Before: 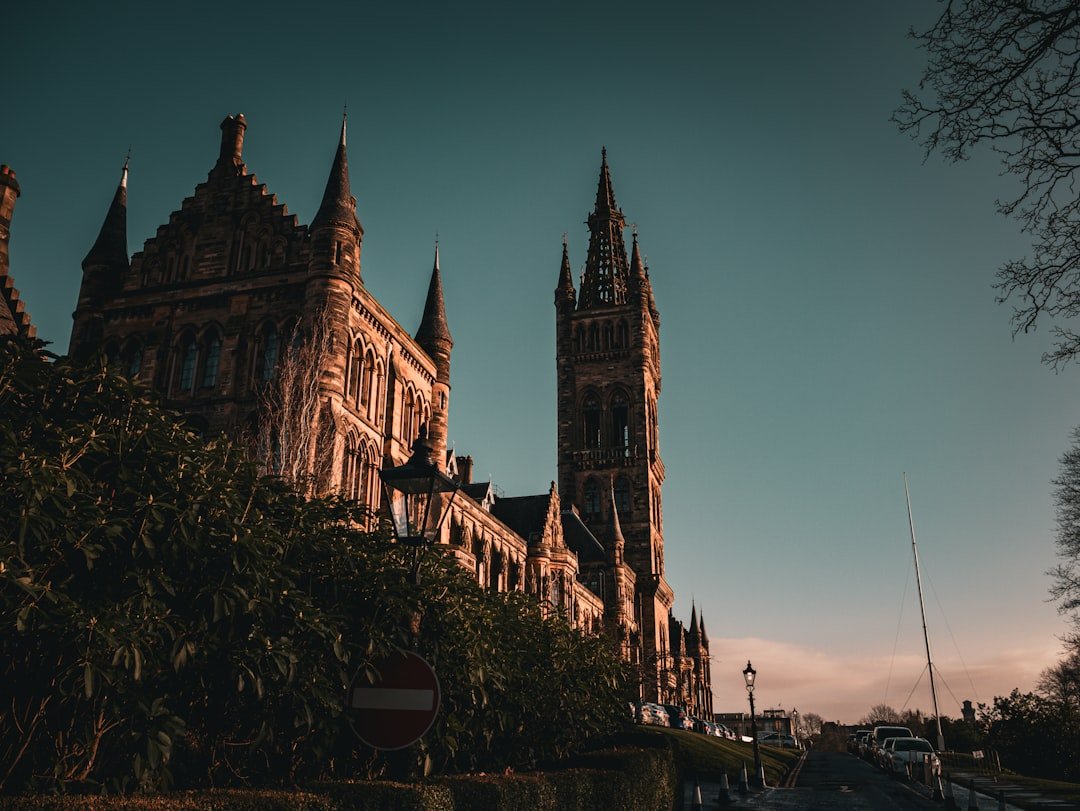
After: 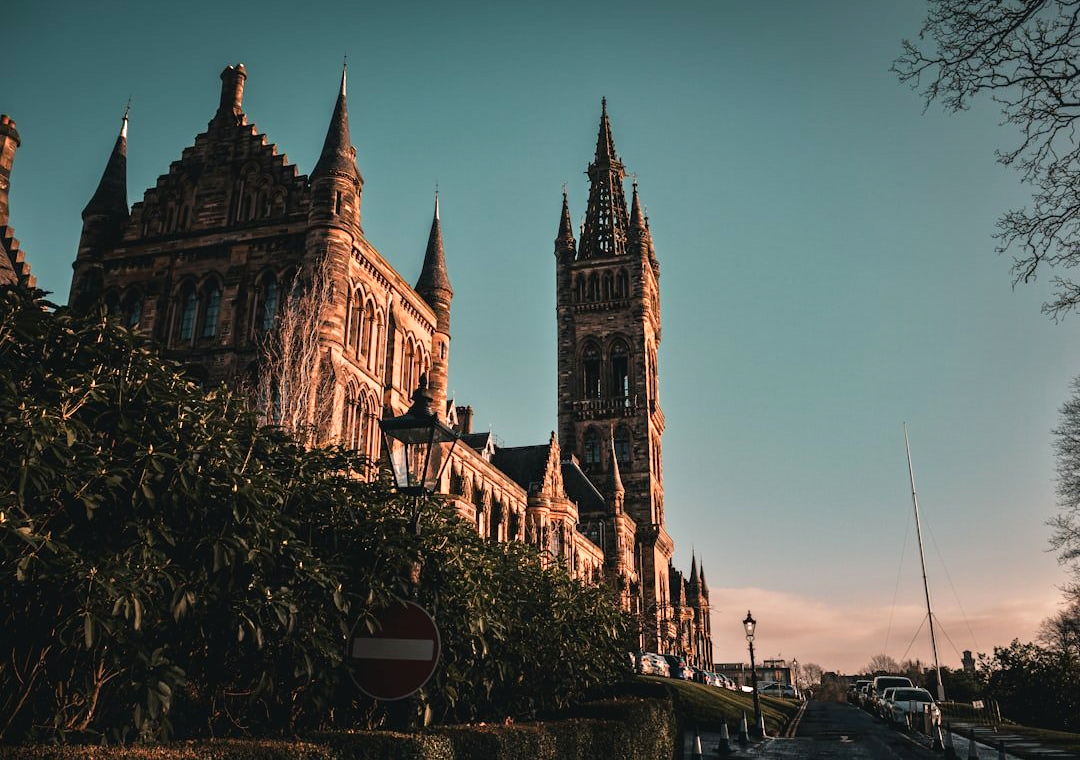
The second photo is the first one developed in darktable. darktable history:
tone equalizer: -7 EV 0.15 EV, -6 EV 0.6 EV, -5 EV 1.15 EV, -4 EV 1.33 EV, -3 EV 1.15 EV, -2 EV 0.6 EV, -1 EV 0.15 EV, mask exposure compensation -0.5 EV
crop and rotate: top 6.25%
